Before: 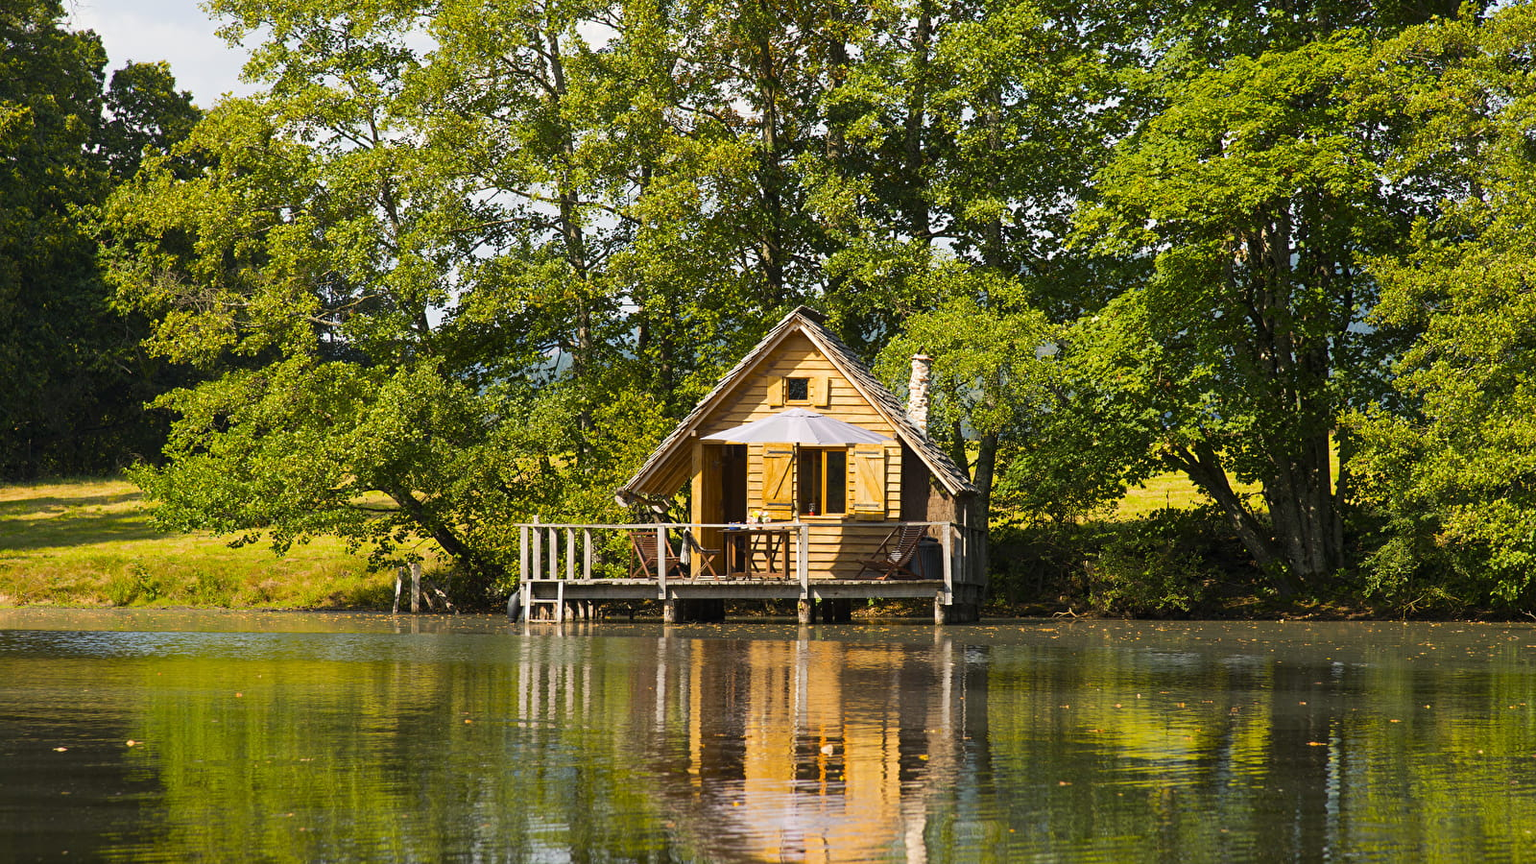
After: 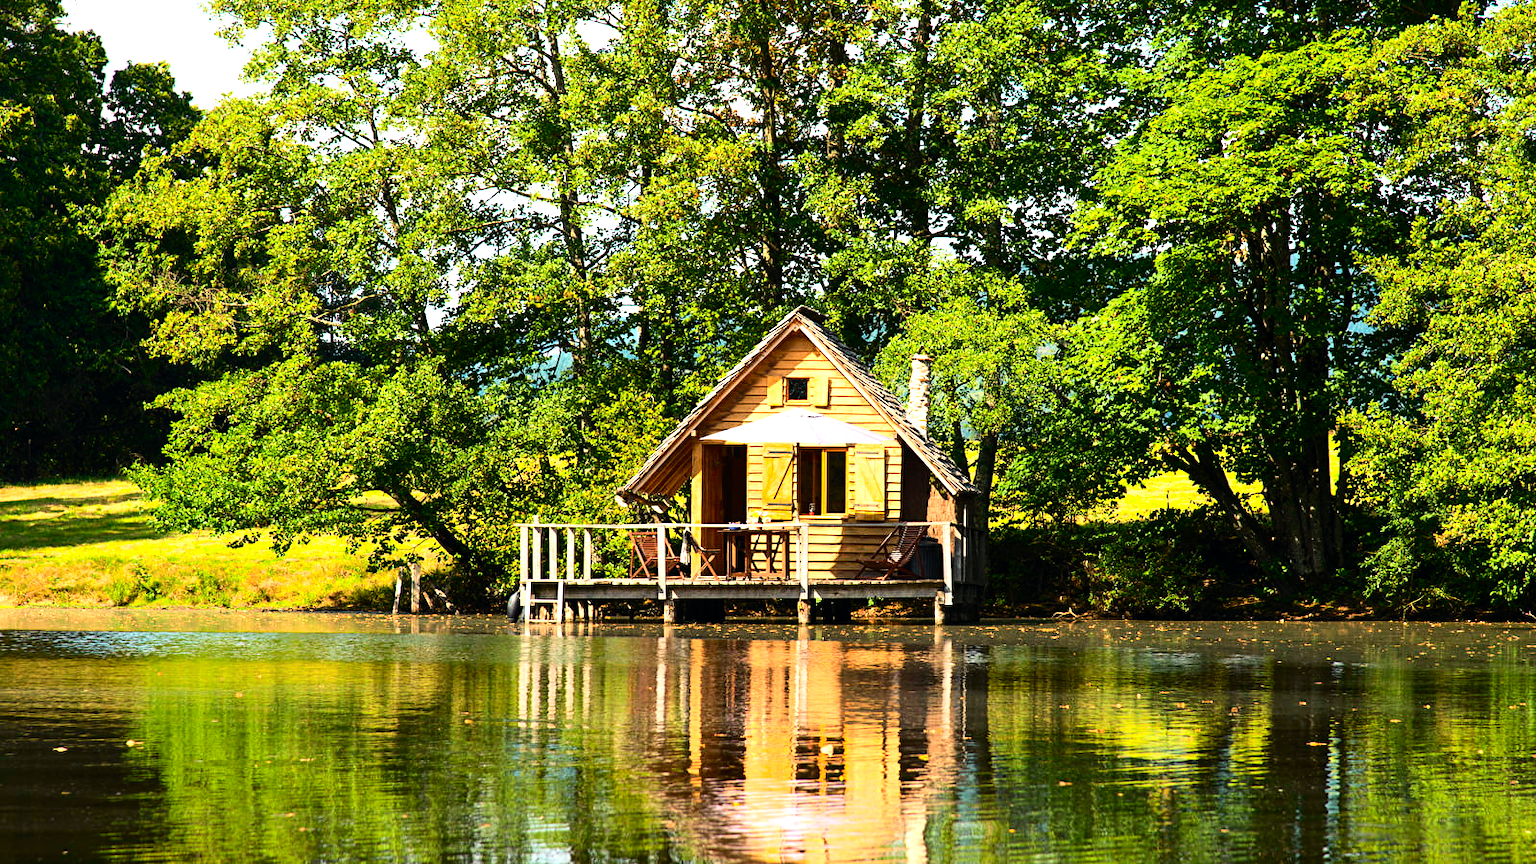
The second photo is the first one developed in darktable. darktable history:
tone equalizer: -8 EV -1.08 EV, -7 EV -1.01 EV, -6 EV -0.867 EV, -5 EV -0.578 EV, -3 EV 0.578 EV, -2 EV 0.867 EV, -1 EV 1.01 EV, +0 EV 1.08 EV, edges refinement/feathering 500, mask exposure compensation -1.57 EV, preserve details no
tone curve: curves: ch0 [(0, 0) (0.051, 0.047) (0.102, 0.099) (0.228, 0.275) (0.432, 0.535) (0.695, 0.778) (0.908, 0.946) (1, 1)]; ch1 [(0, 0) (0.339, 0.298) (0.402, 0.363) (0.453, 0.413) (0.485, 0.469) (0.494, 0.493) (0.504, 0.501) (0.525, 0.534) (0.563, 0.595) (0.597, 0.638) (1, 1)]; ch2 [(0, 0) (0.48, 0.48) (0.504, 0.5) (0.539, 0.554) (0.59, 0.63) (0.642, 0.684) (0.824, 0.815) (1, 1)], color space Lab, independent channels, preserve colors none
